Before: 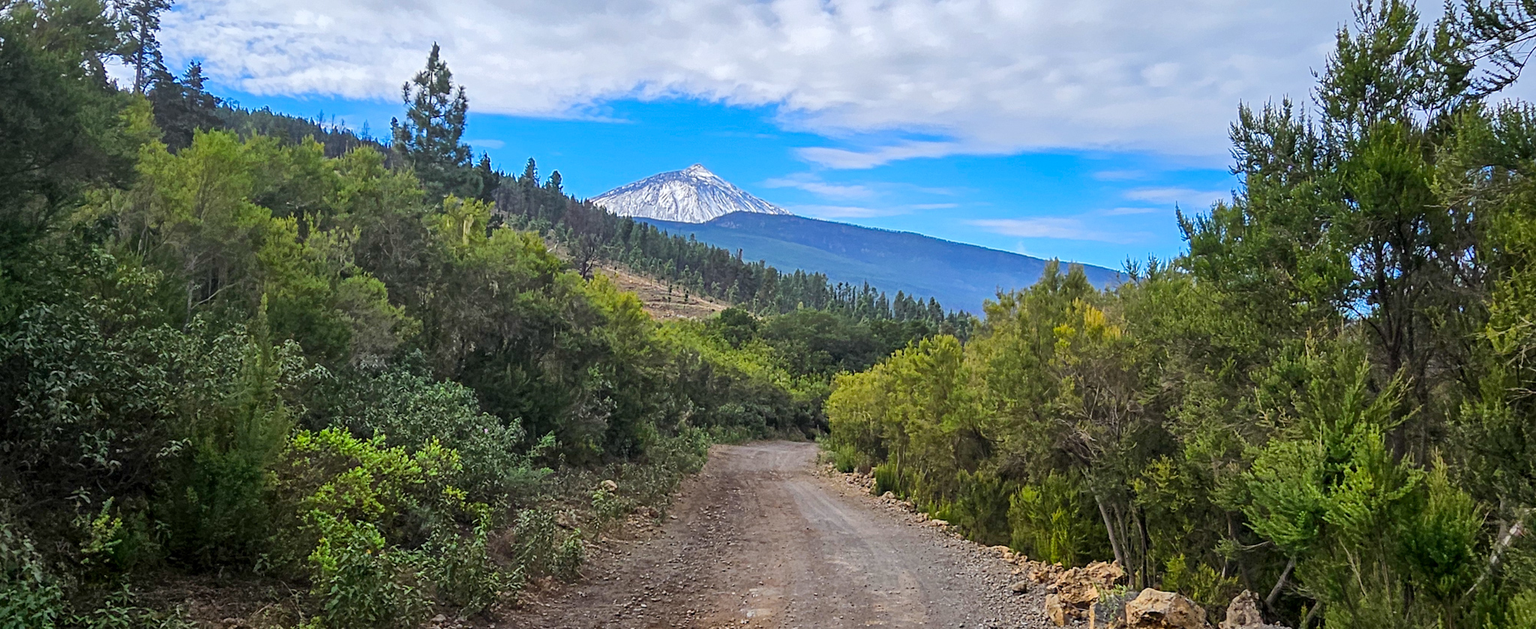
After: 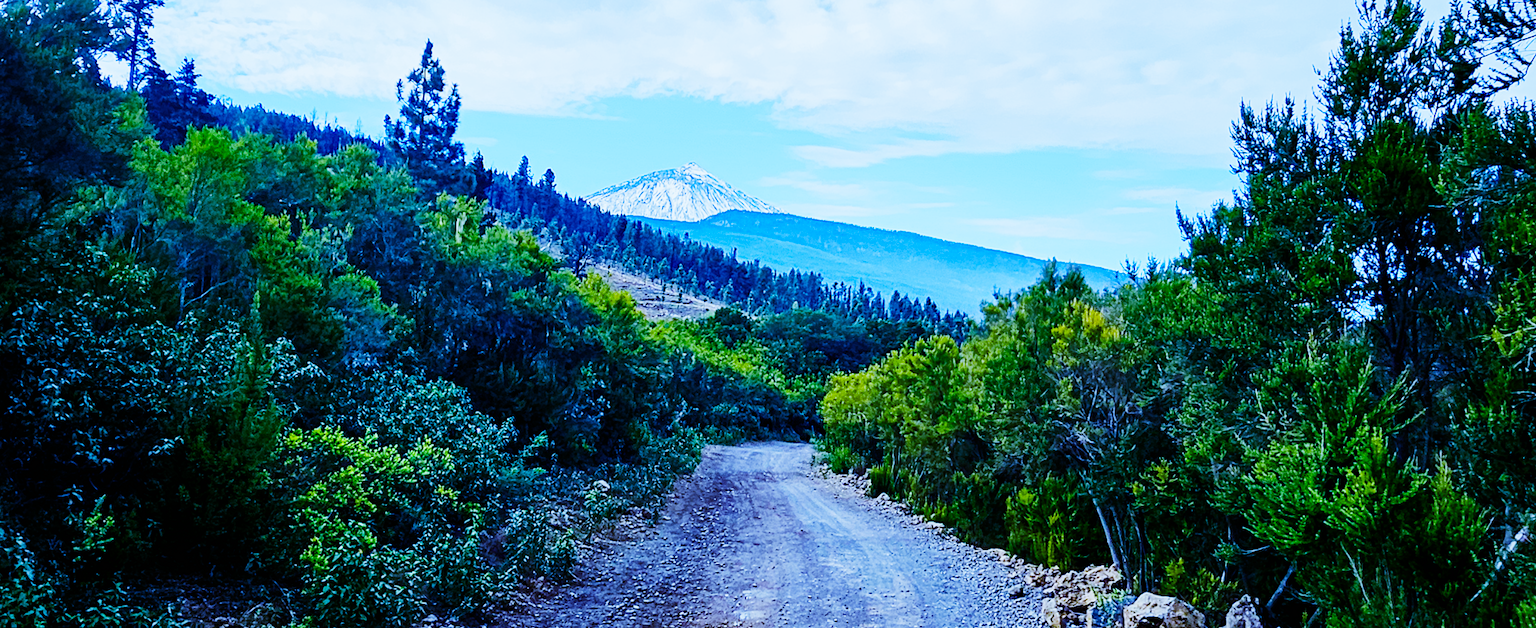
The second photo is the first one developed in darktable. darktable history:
color balance rgb: global offset › luminance -0.37%, perceptual saturation grading › highlights -17.77%, perceptual saturation grading › mid-tones 33.1%, perceptual saturation grading › shadows 50.52%, perceptual brilliance grading › highlights 20%, perceptual brilliance grading › mid-tones 20%, perceptual brilliance grading › shadows -20%, global vibrance 50%
rotate and perspective: rotation 0.192°, lens shift (horizontal) -0.015, crop left 0.005, crop right 0.996, crop top 0.006, crop bottom 0.99
sigmoid: contrast 1.8, skew -0.2, preserve hue 0%, red attenuation 0.1, red rotation 0.035, green attenuation 0.1, green rotation -0.017, blue attenuation 0.15, blue rotation -0.052, base primaries Rec2020
white balance: red 0.766, blue 1.537
